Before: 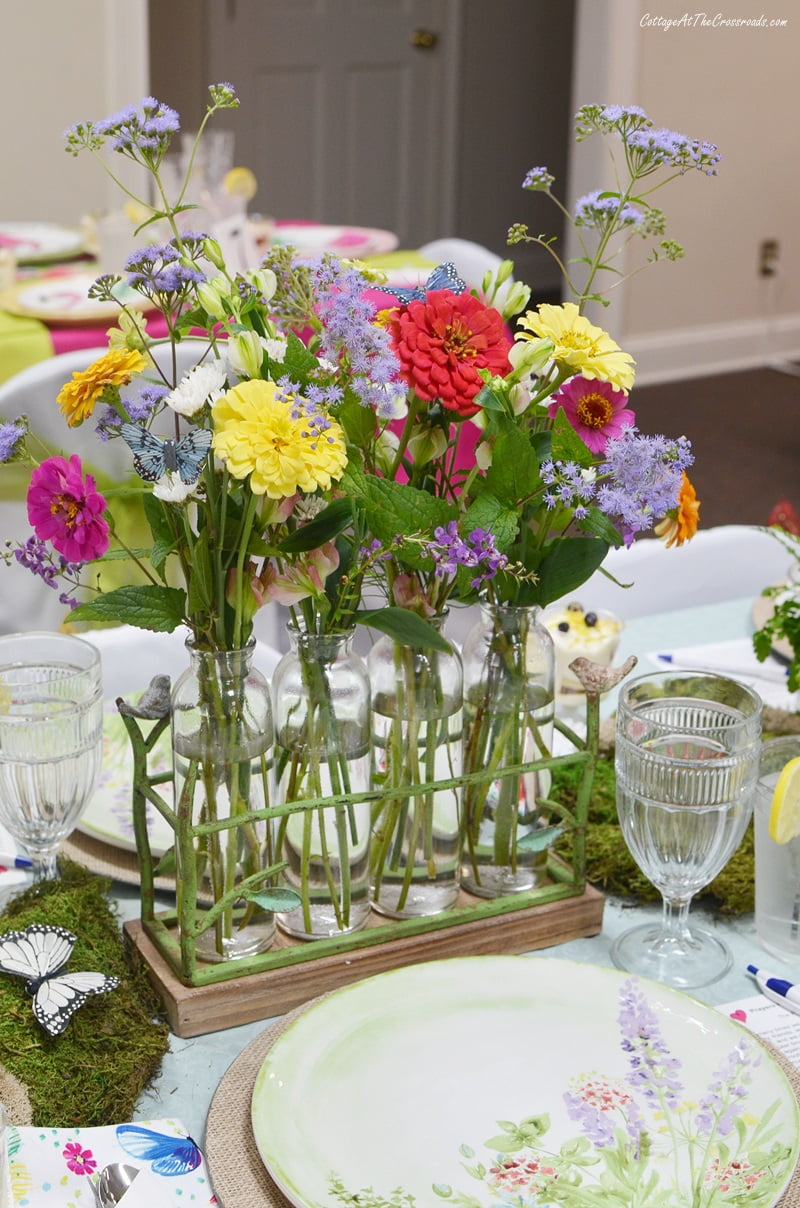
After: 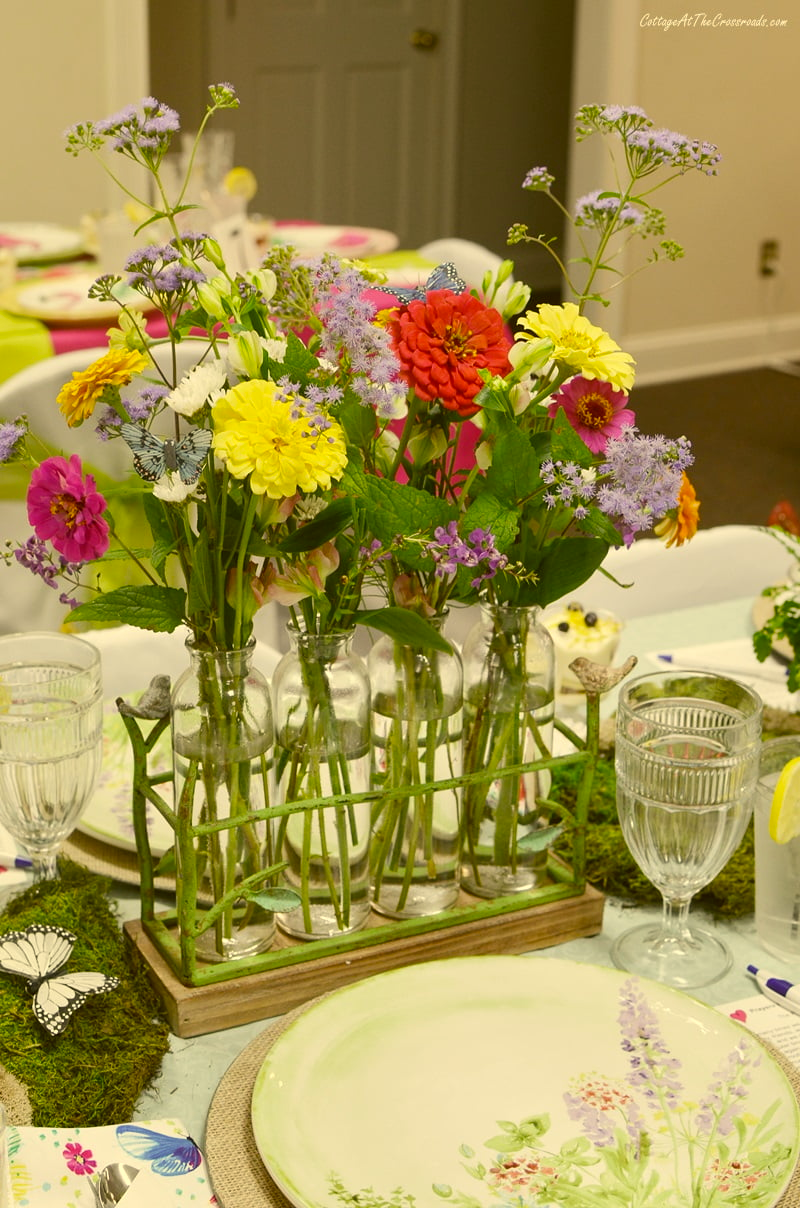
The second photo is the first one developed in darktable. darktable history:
color correction: highlights a* 0.104, highlights b* 28.82, shadows a* -0.176, shadows b* 21.6
